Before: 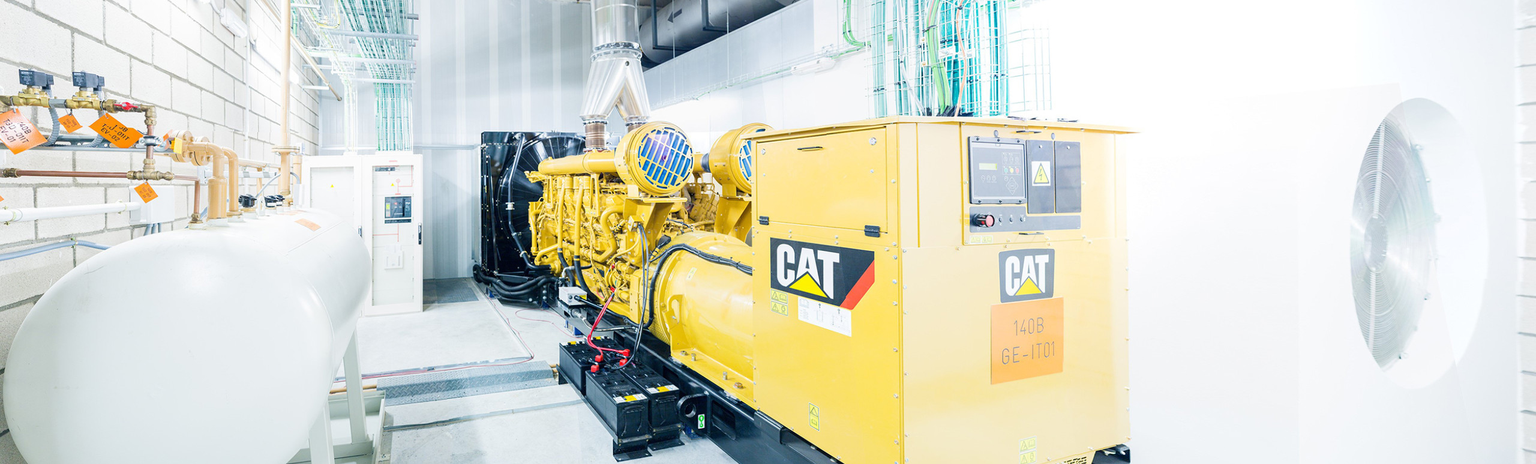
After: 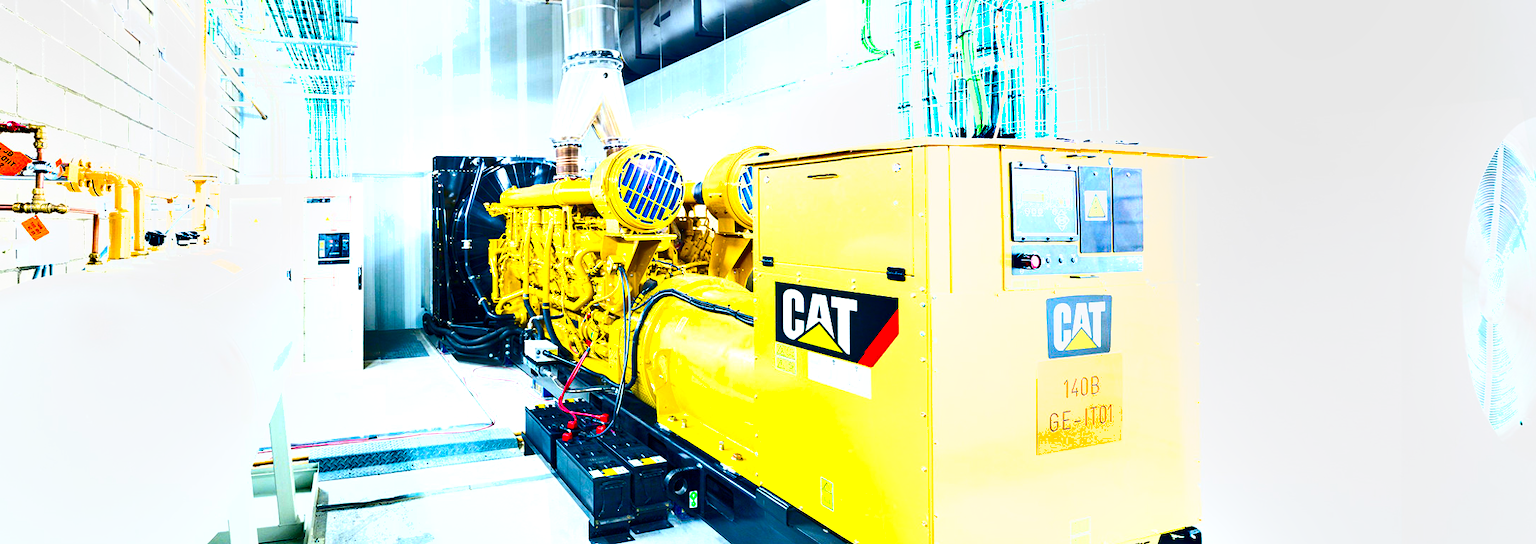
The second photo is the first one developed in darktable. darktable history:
shadows and highlights: soften with gaussian
contrast brightness saturation: contrast 0.16, saturation 0.32
crop: left 7.598%, right 7.873%
color balance rgb: linear chroma grading › global chroma 9%, perceptual saturation grading › global saturation 36%, perceptual saturation grading › shadows 35%, perceptual brilliance grading › global brilliance 21.21%, perceptual brilliance grading › shadows -35%, global vibrance 21.21%
